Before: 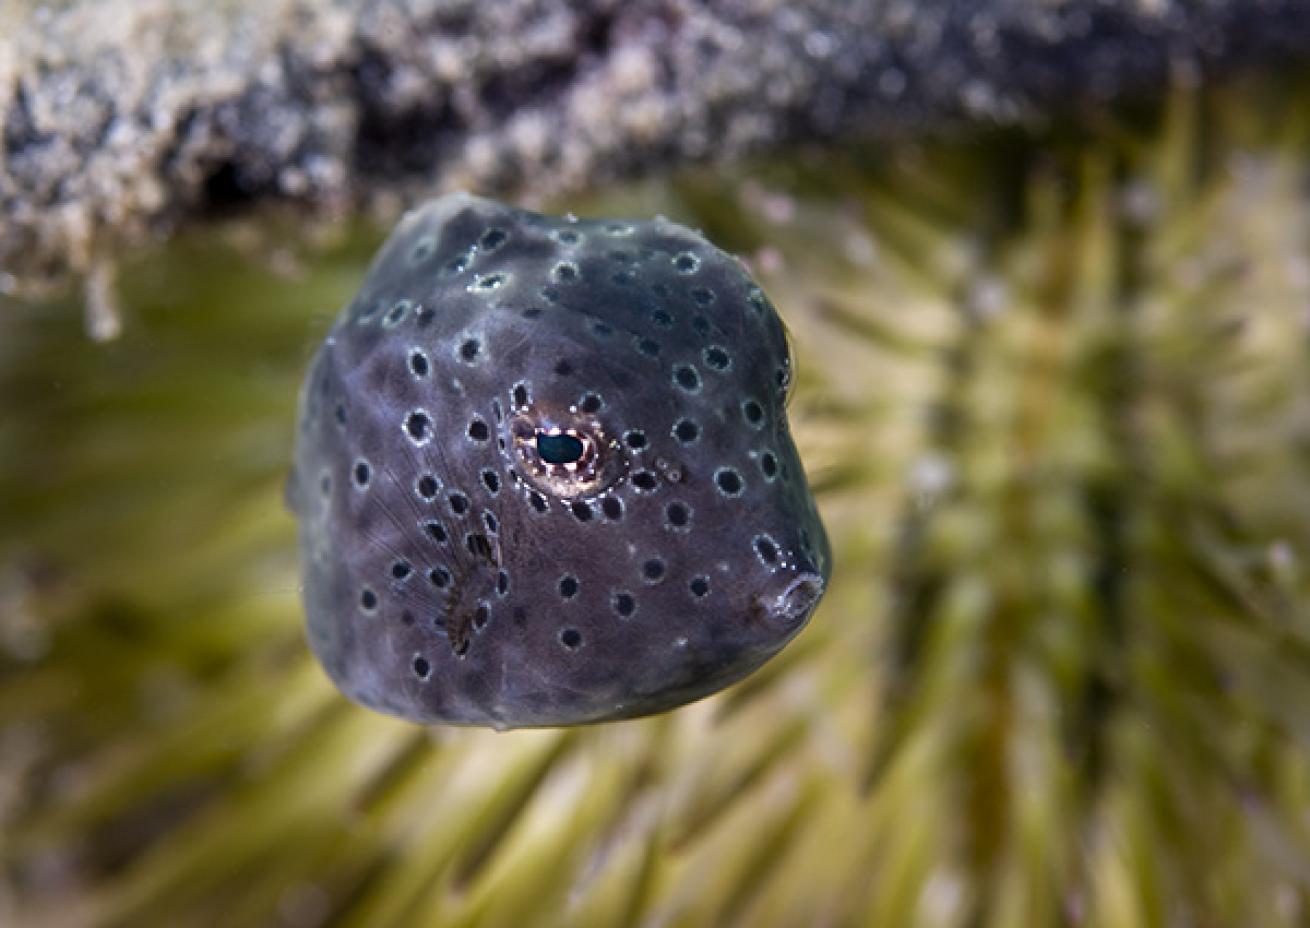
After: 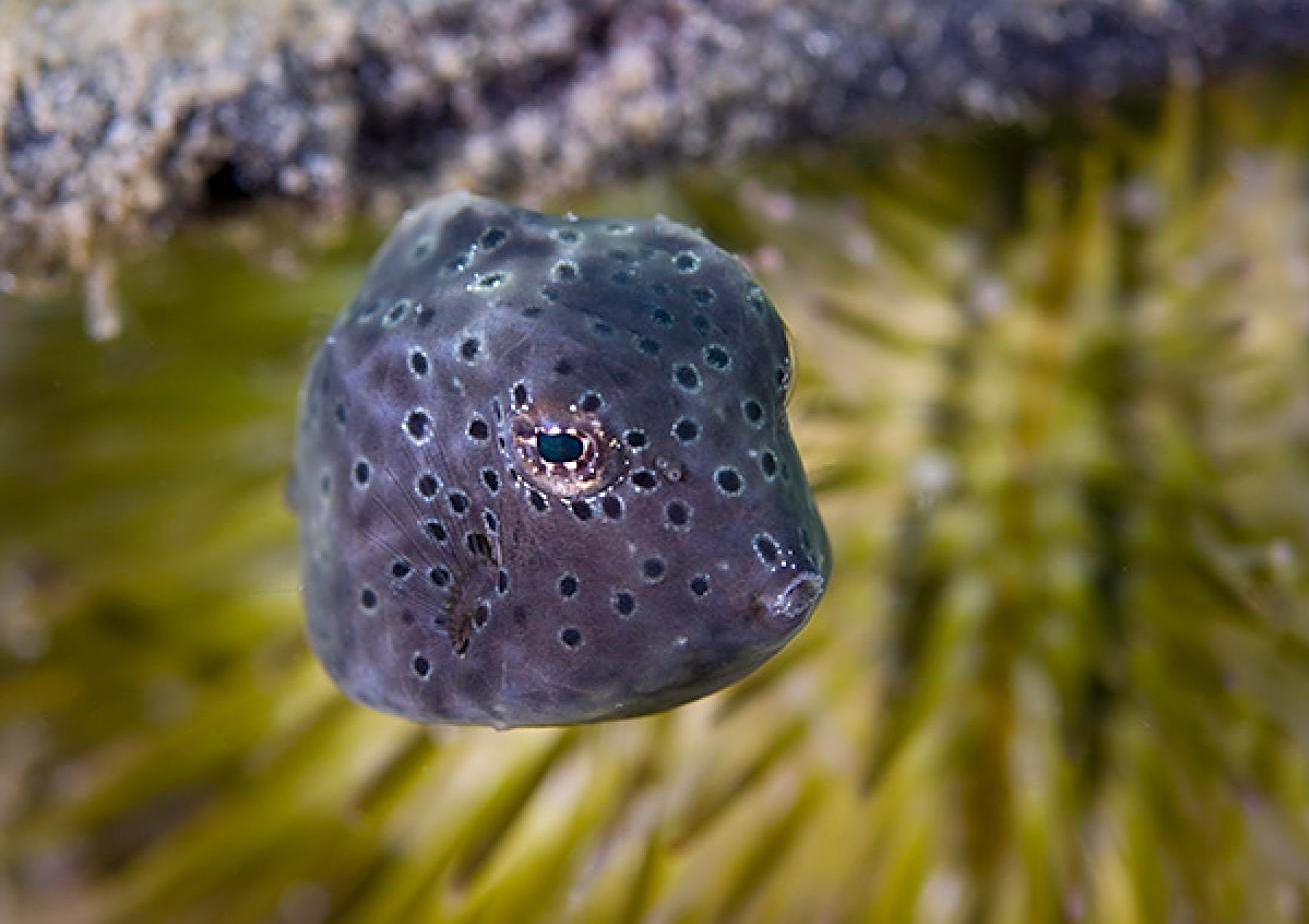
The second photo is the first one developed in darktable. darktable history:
shadows and highlights: on, module defaults
color balance rgb: perceptual saturation grading › global saturation 16.163%, global vibrance 20%
crop: top 0.206%, bottom 0.122%
color correction: highlights b* 0.057
sharpen: on, module defaults
